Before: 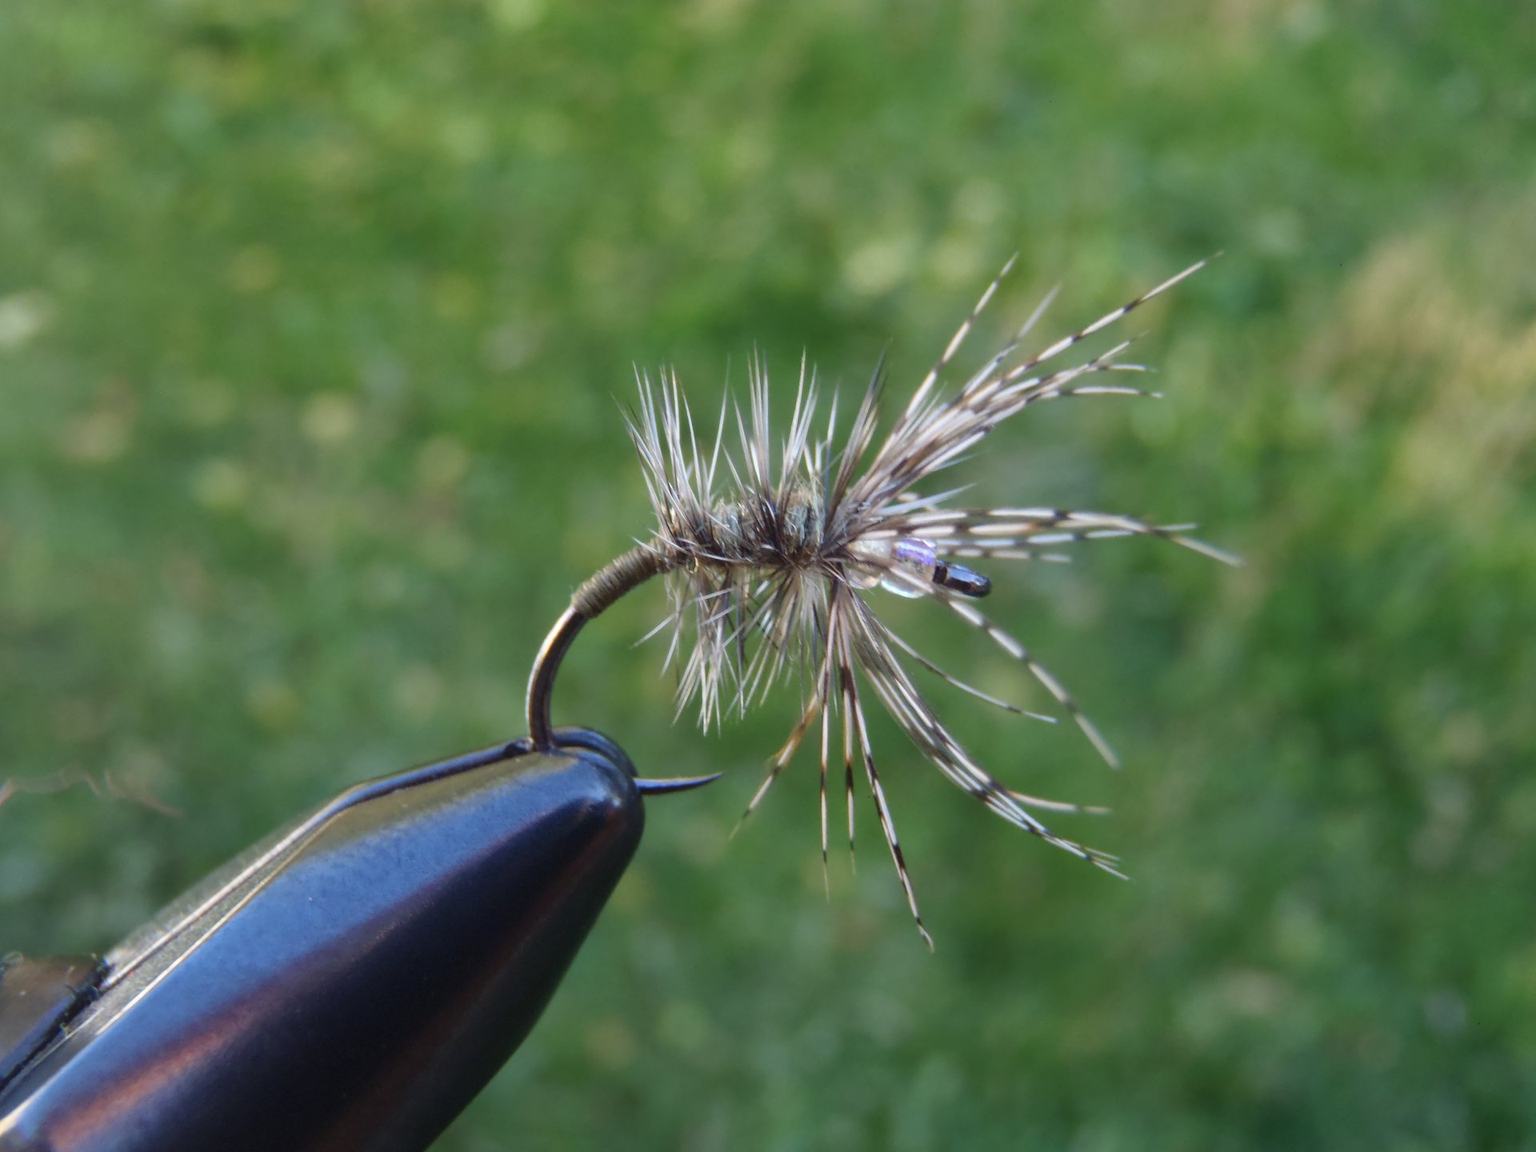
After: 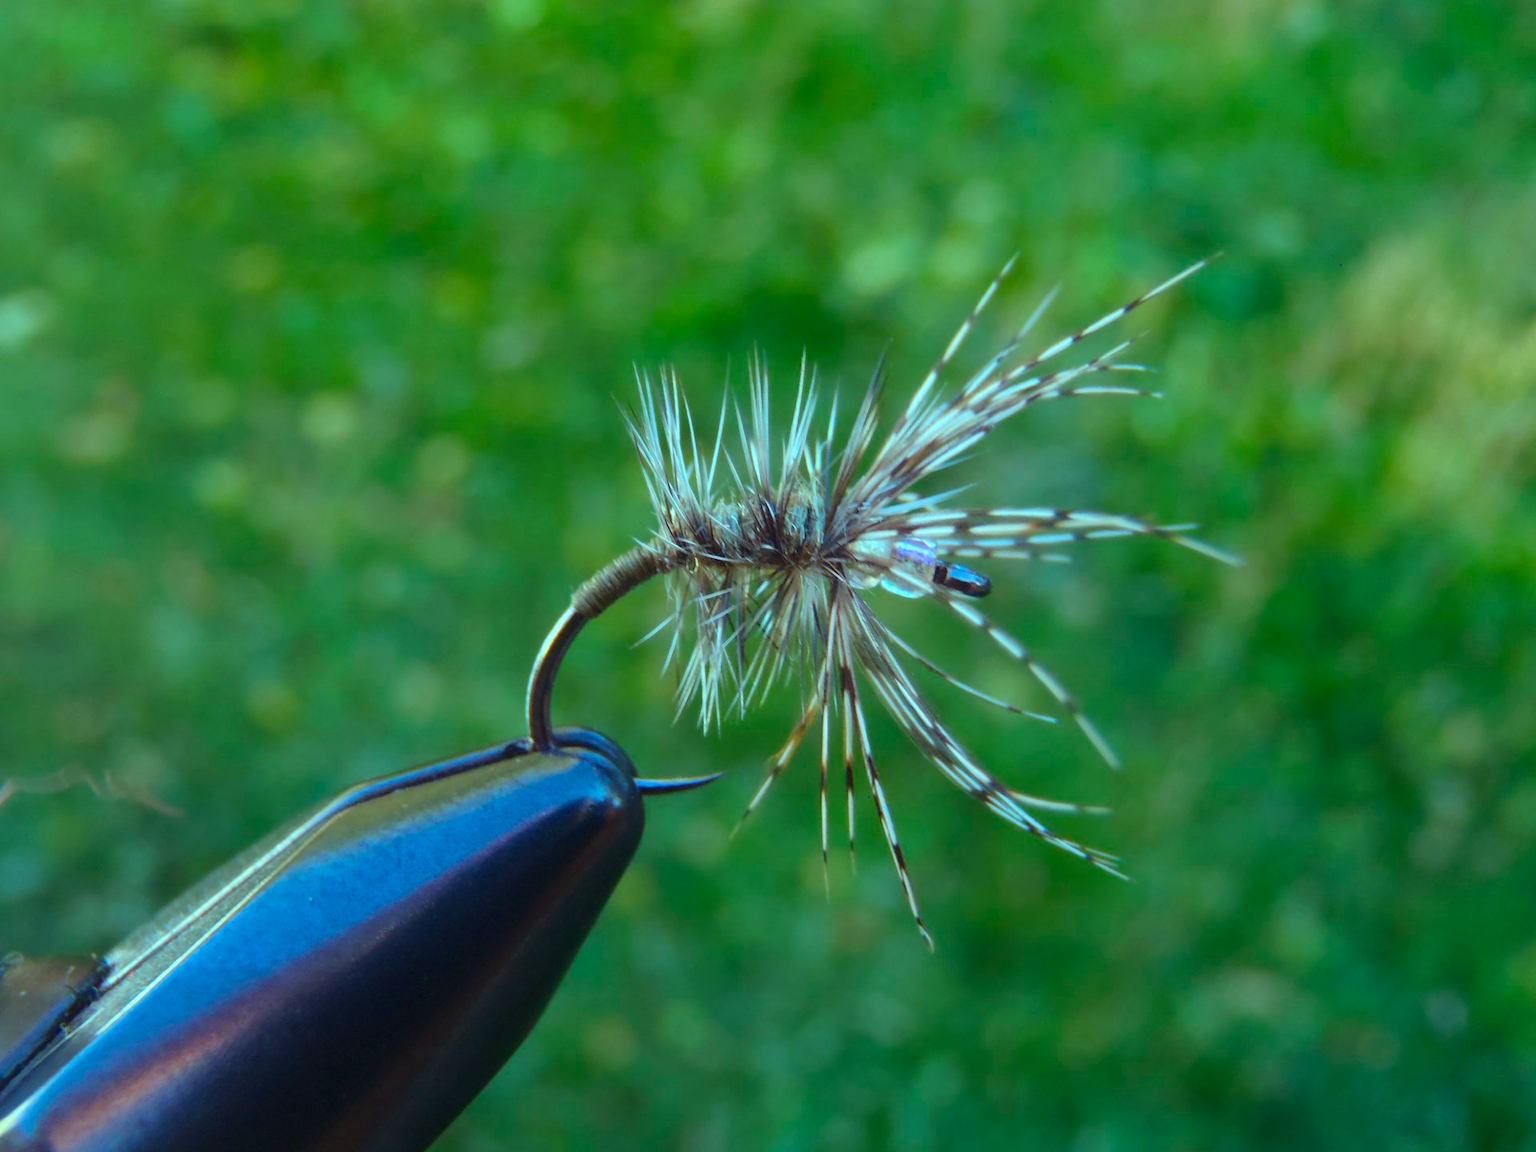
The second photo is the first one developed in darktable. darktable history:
color balance rgb: shadows lift › luminance -7.686%, shadows lift › chroma 2.436%, shadows lift › hue 203.83°, highlights gain › chroma 5.455%, highlights gain › hue 195.13°, perceptual saturation grading › global saturation 31.314%, global vibrance 20%
